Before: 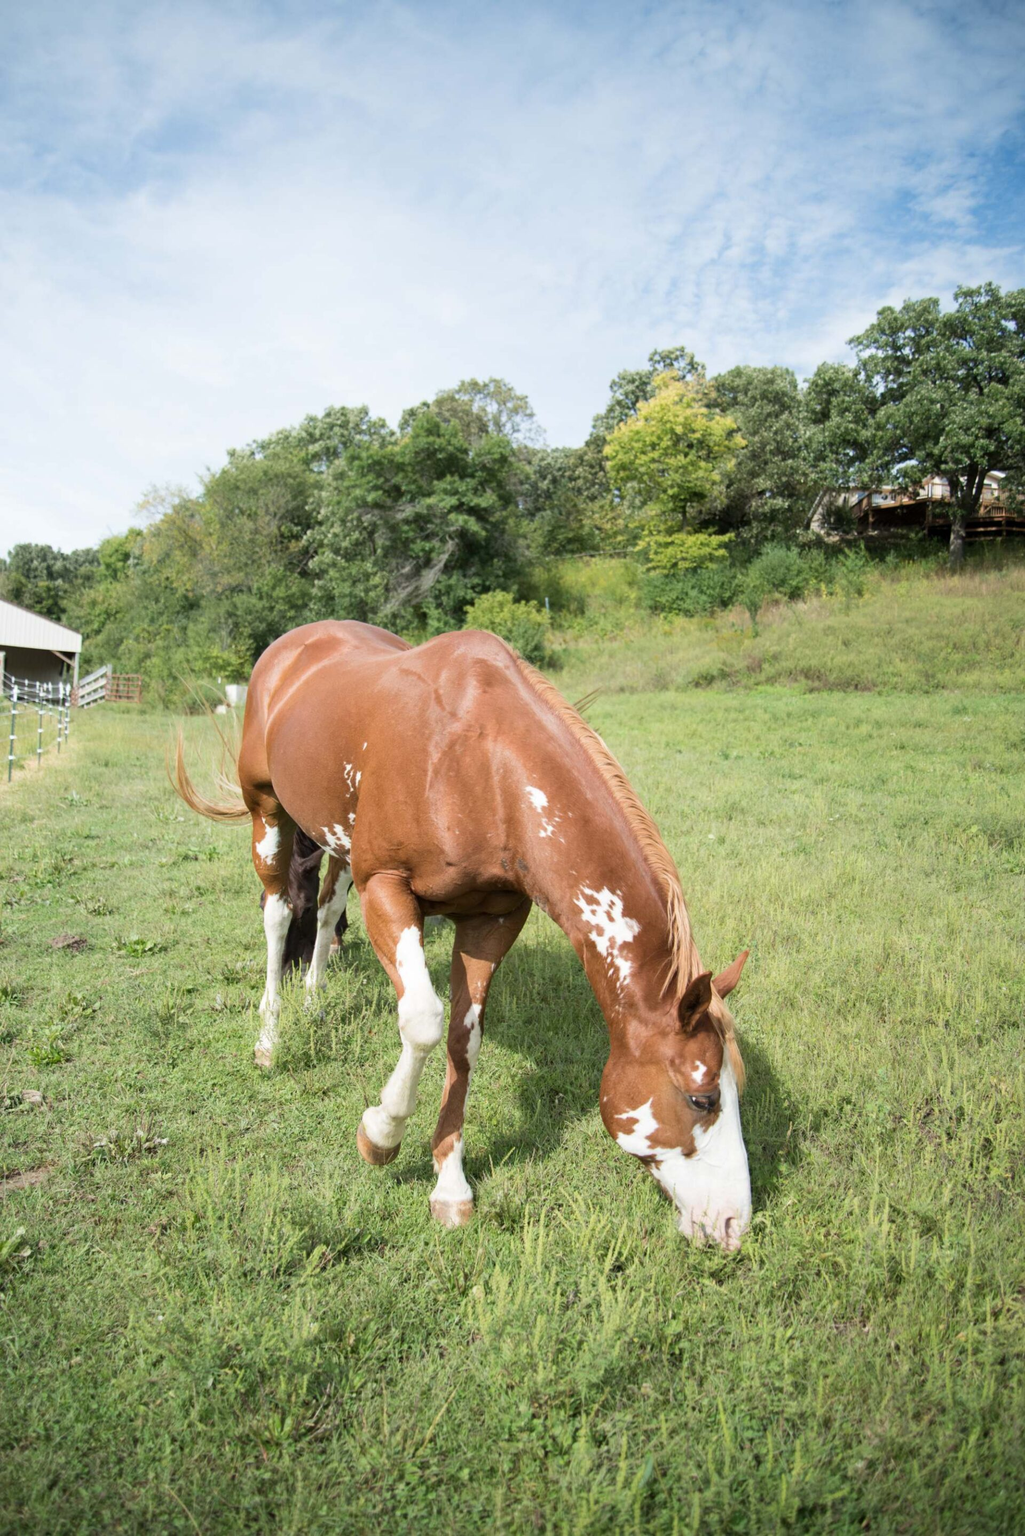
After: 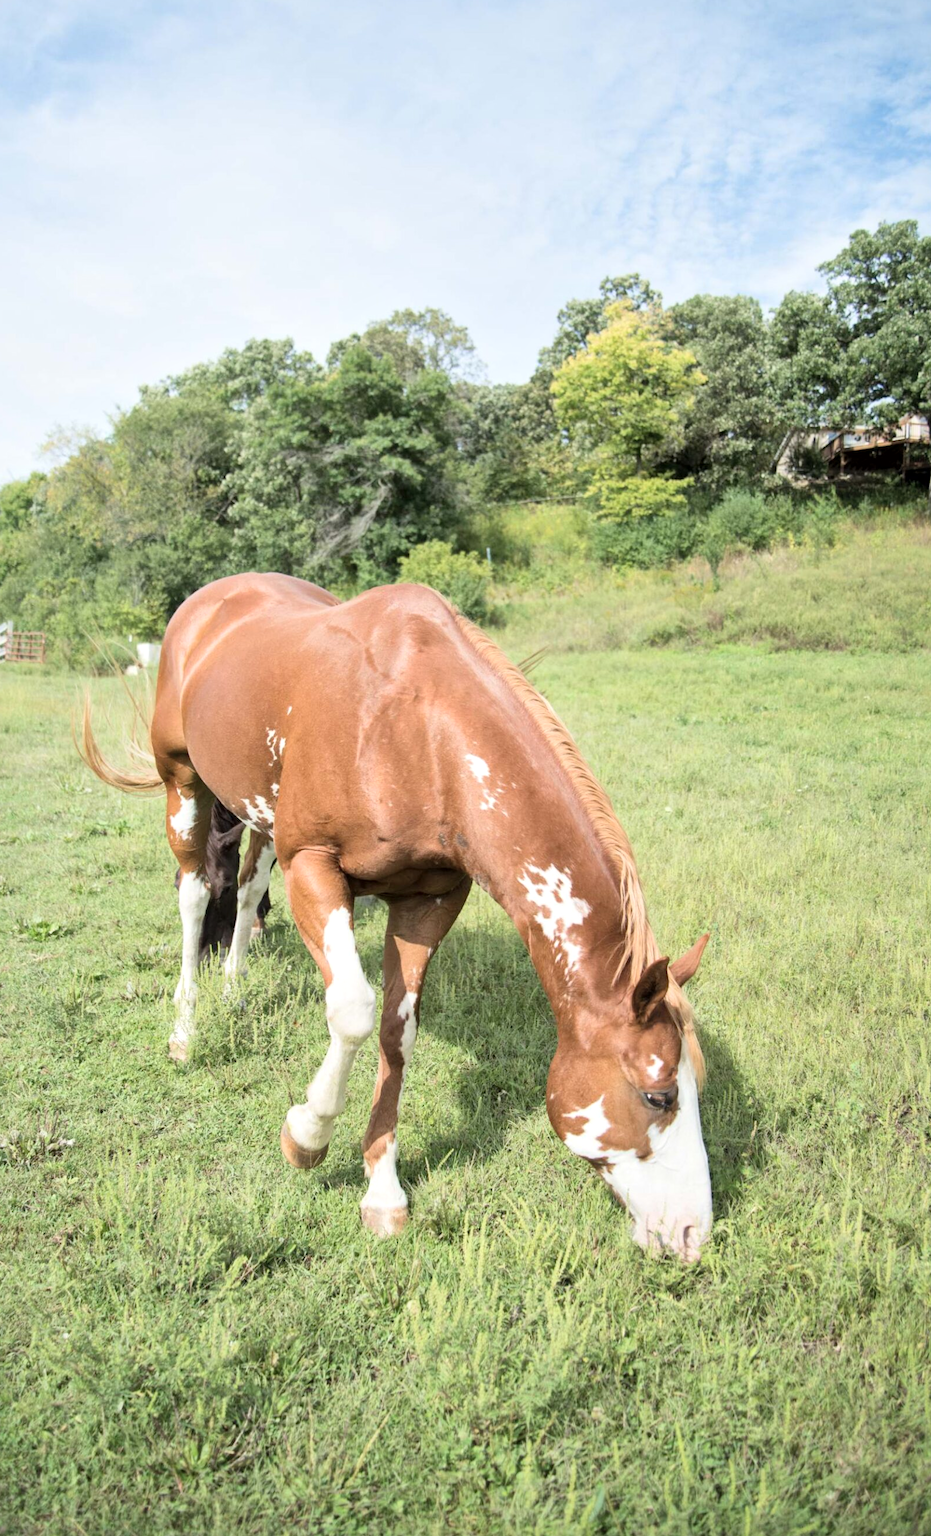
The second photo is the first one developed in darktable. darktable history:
crop: left 9.804%, top 6.297%, right 7.046%, bottom 2.226%
tone curve: curves: ch0 [(0, 0) (0.003, 0.004) (0.011, 0.015) (0.025, 0.033) (0.044, 0.059) (0.069, 0.093) (0.1, 0.133) (0.136, 0.182) (0.177, 0.237) (0.224, 0.3) (0.277, 0.369) (0.335, 0.437) (0.399, 0.511) (0.468, 0.584) (0.543, 0.656) (0.623, 0.729) (0.709, 0.8) (0.801, 0.872) (0.898, 0.935) (1, 1)], color space Lab, independent channels, preserve colors none
exposure: exposure -0.04 EV, compensate highlight preservation false
local contrast: mode bilateral grid, contrast 21, coarseness 49, detail 132%, midtone range 0.2
